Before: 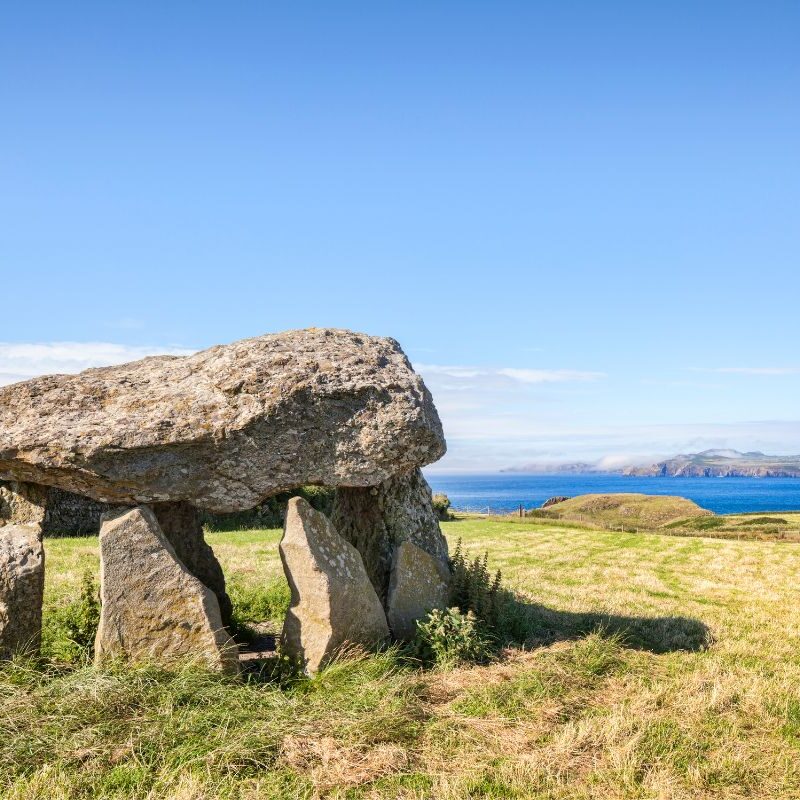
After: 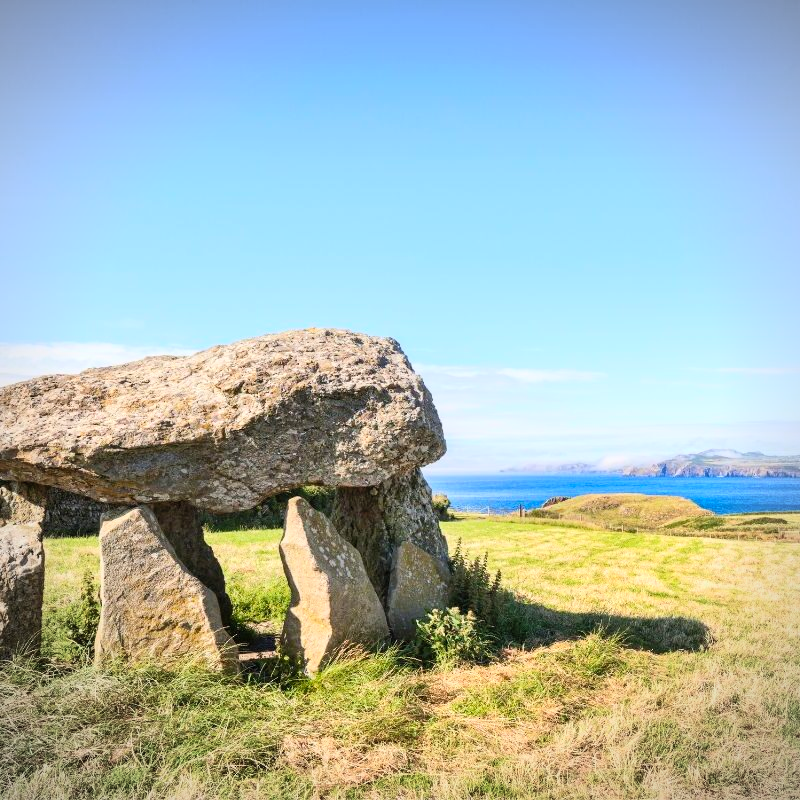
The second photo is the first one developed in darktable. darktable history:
contrast brightness saturation: contrast 0.203, brightness 0.169, saturation 0.223
vignetting: fall-off radius 68.96%, saturation -0.655, automatic ratio true
